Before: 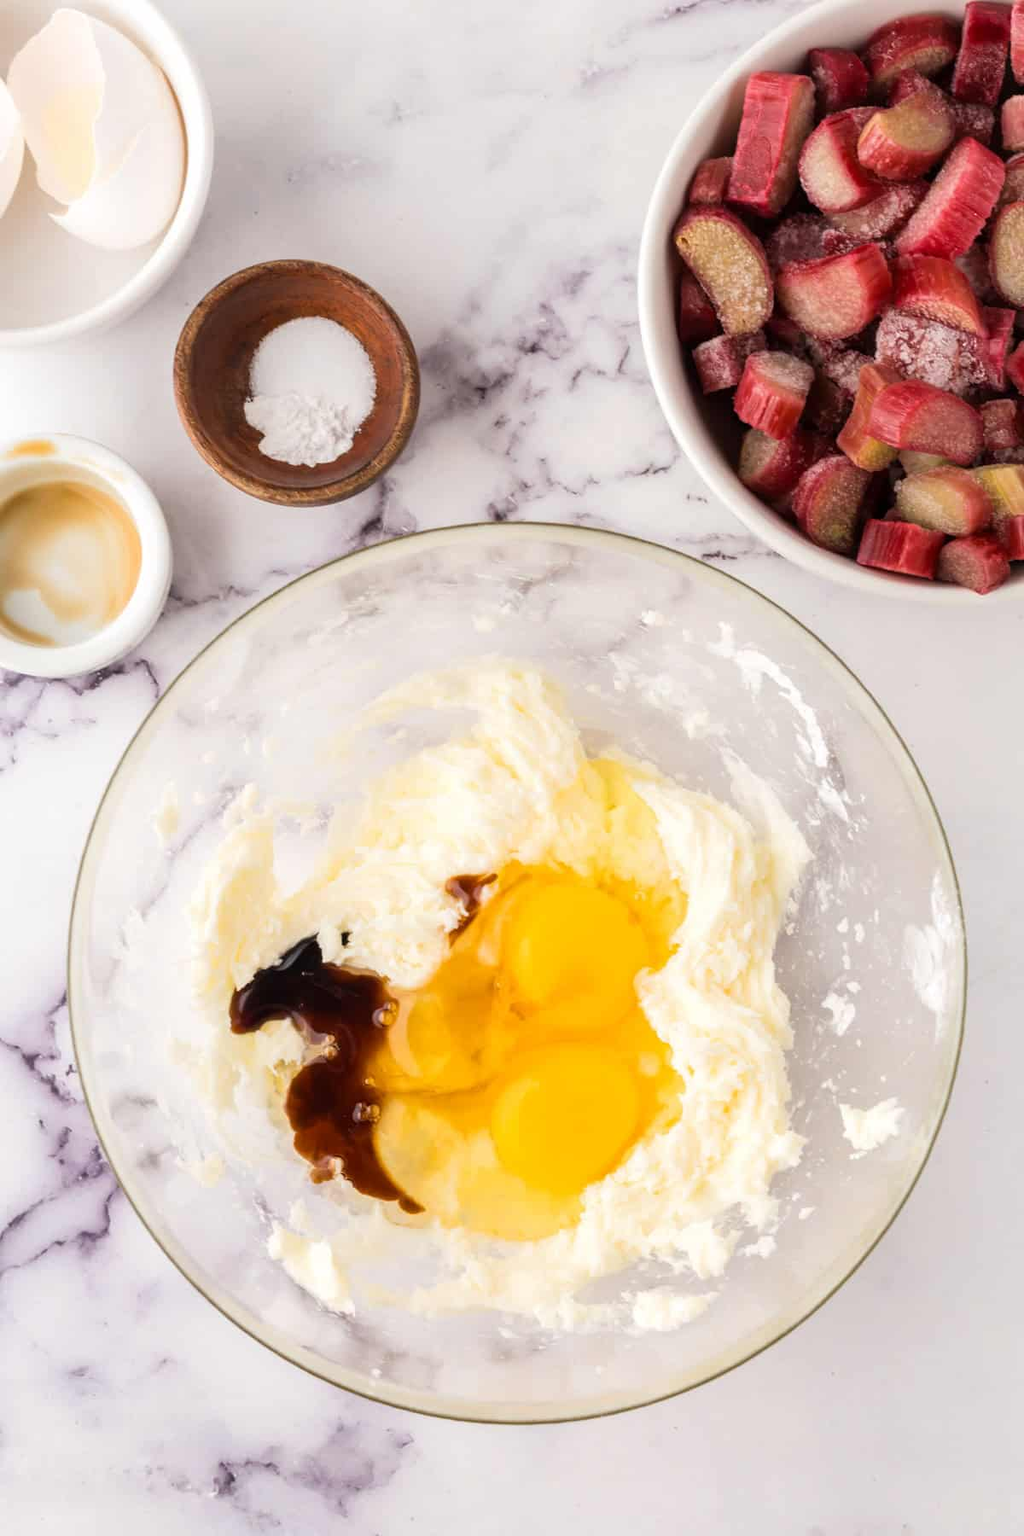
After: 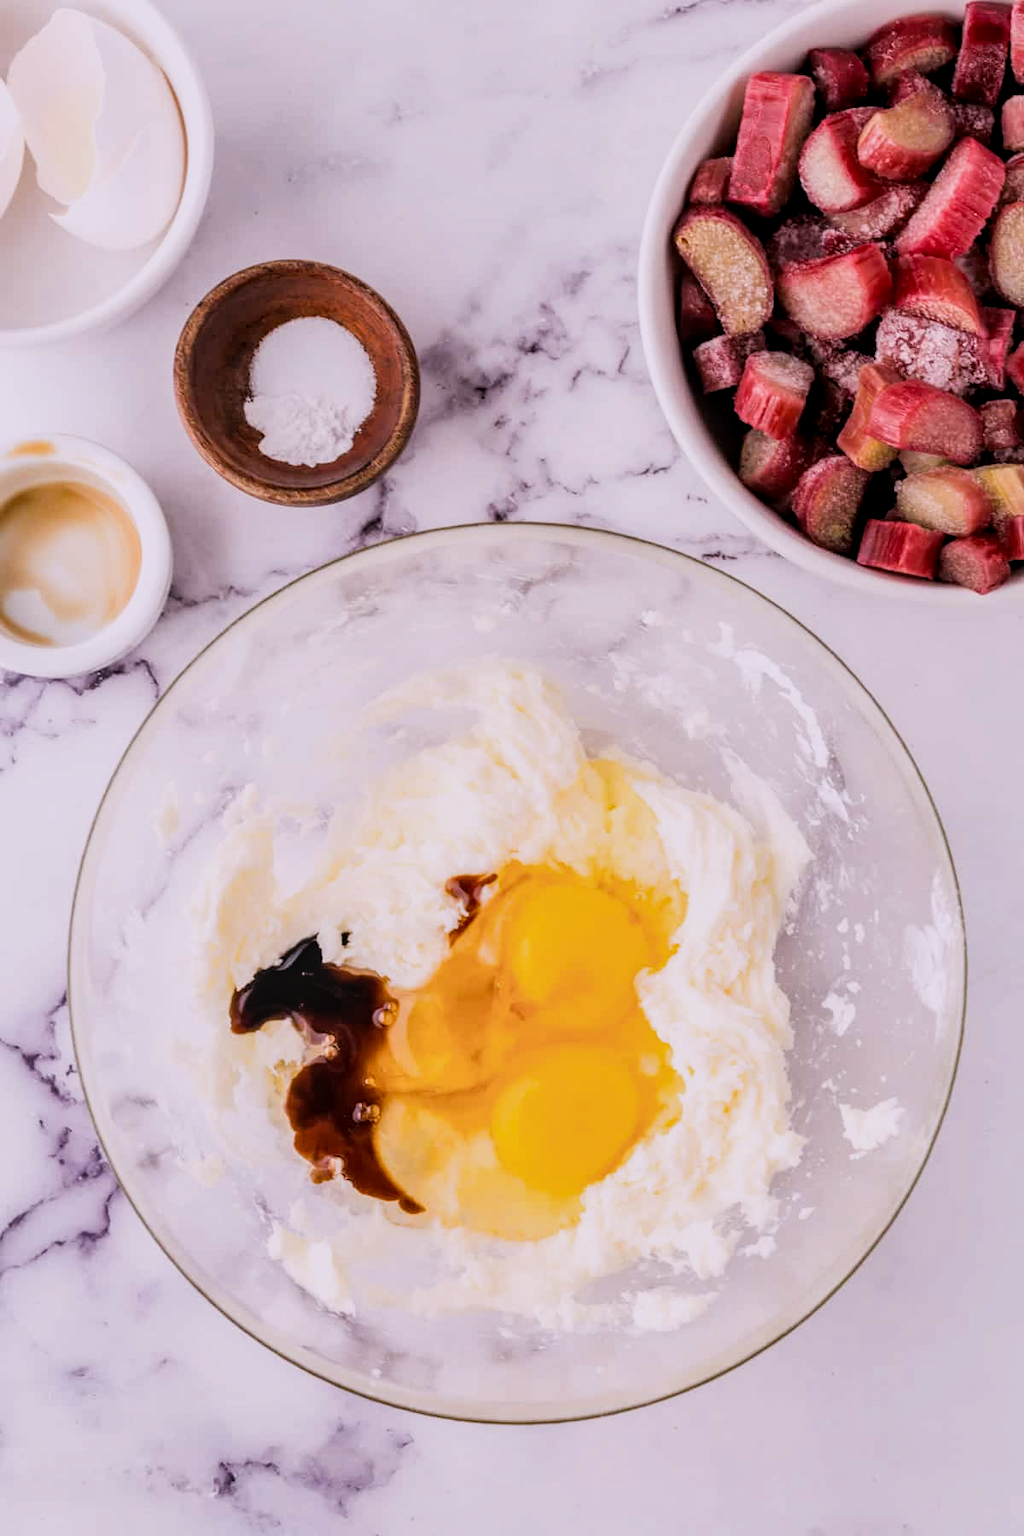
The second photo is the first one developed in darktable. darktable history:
filmic rgb: black relative exposure -7.65 EV, hardness 4.02, contrast 1.1, highlights saturation mix -30%
shadows and highlights: shadows 37.27, highlights -28.18, soften with gaussian
white balance: red 1.066, blue 1.119
local contrast: detail 130%
